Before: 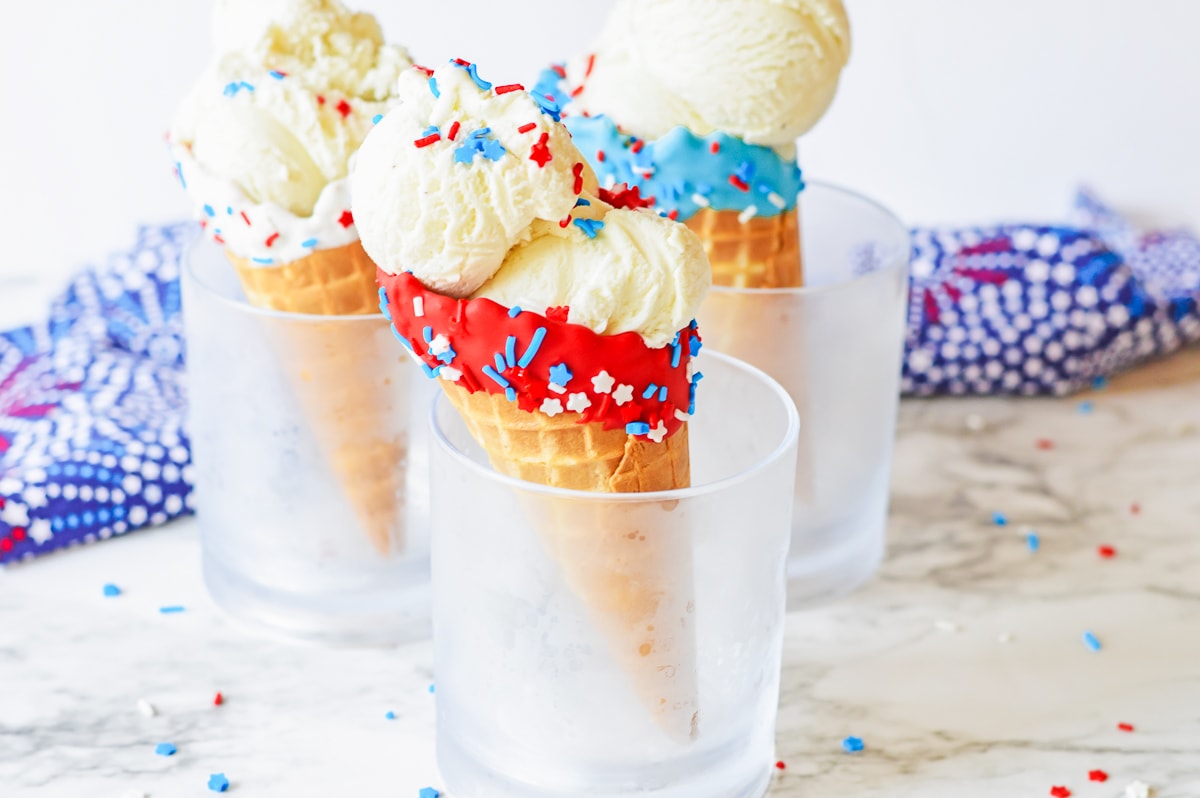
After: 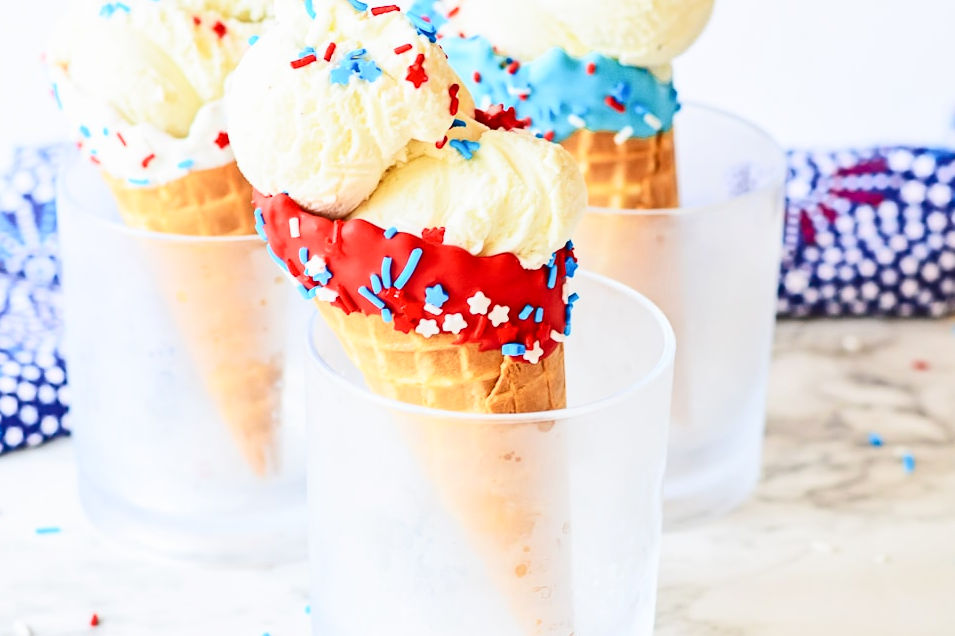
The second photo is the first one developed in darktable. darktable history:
contrast brightness saturation: contrast 0.279
crop and rotate: left 10.38%, top 9.988%, right 10.023%, bottom 10.267%
